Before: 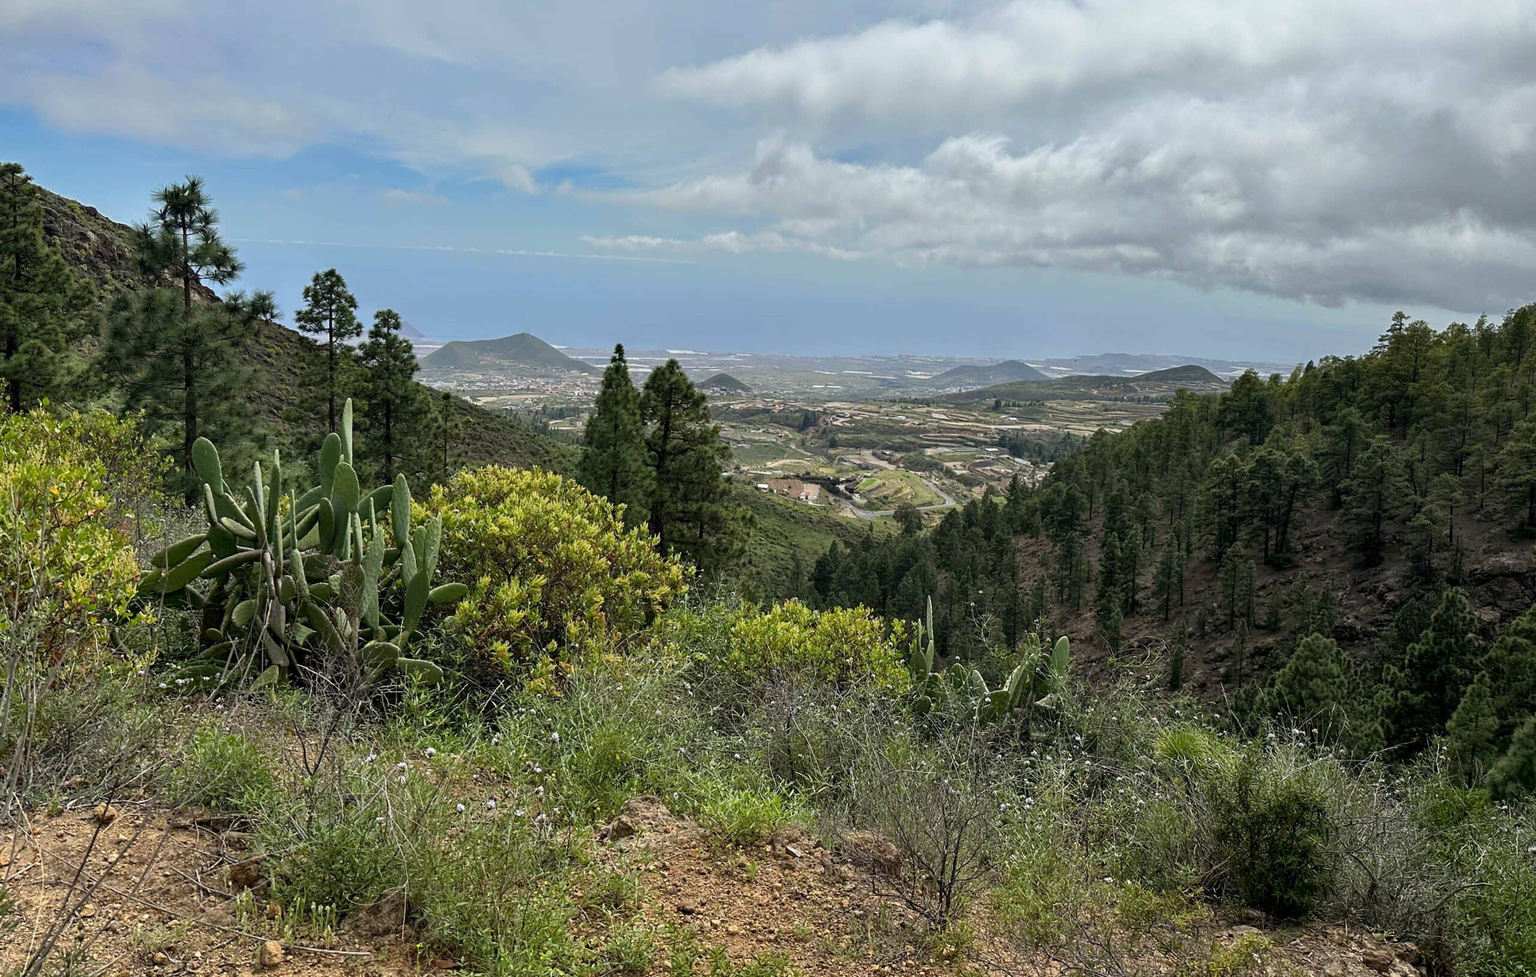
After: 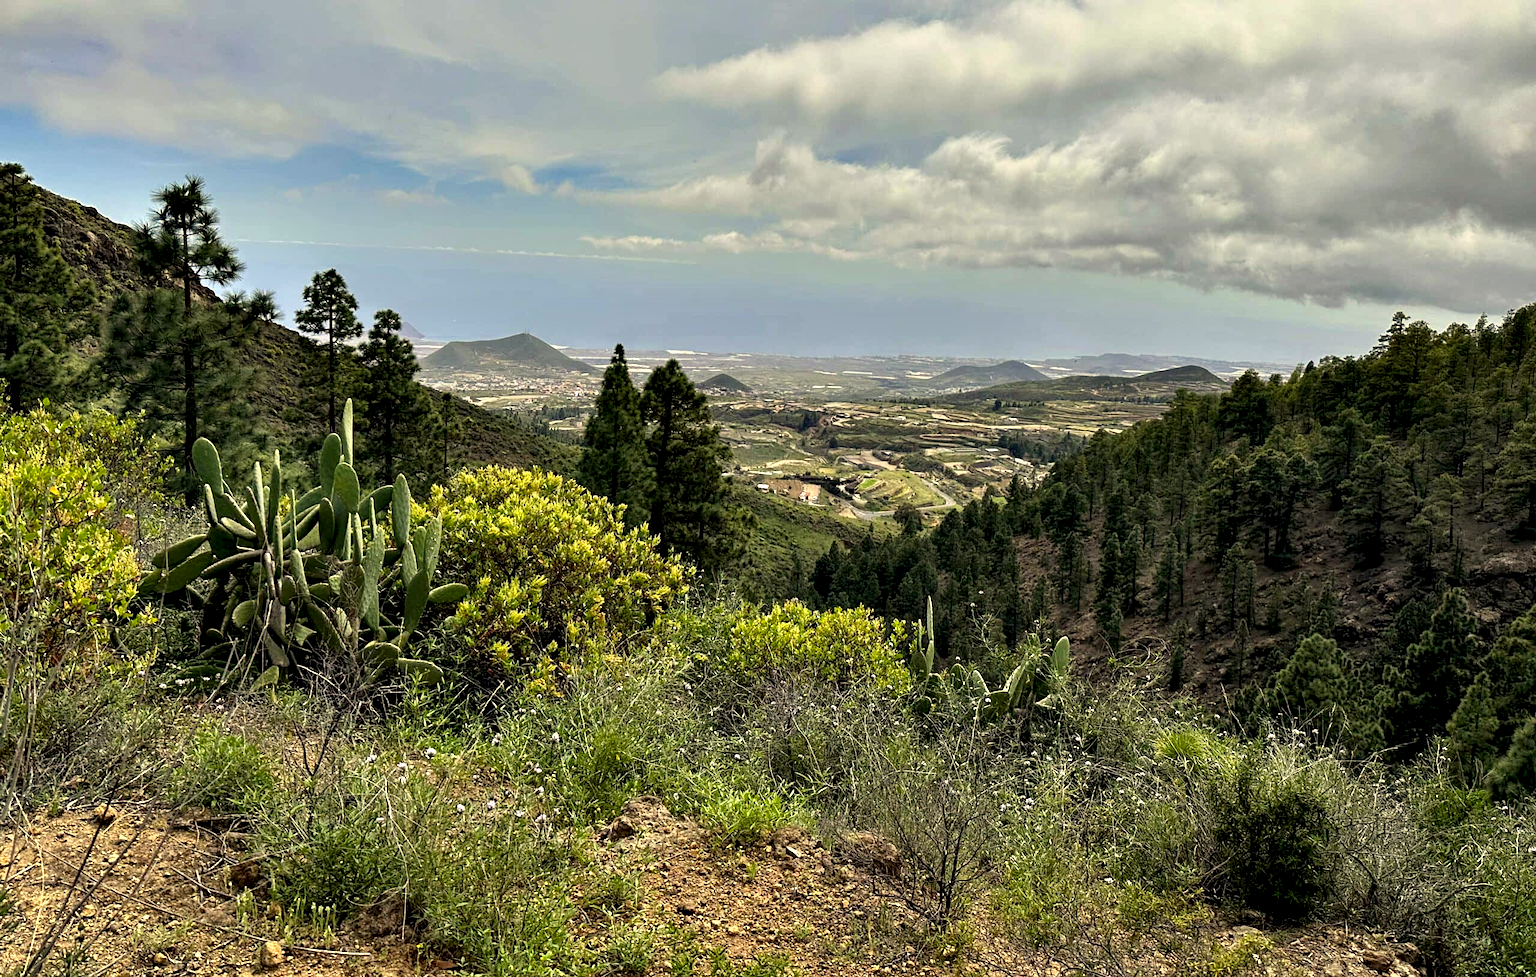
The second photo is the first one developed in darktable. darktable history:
contrast equalizer: y [[0.6 ×6], [0.55 ×6], [0 ×6], [0 ×6], [0 ×6]]
color correction: highlights a* 1.4, highlights b* 17.92
tone equalizer: on, module defaults
